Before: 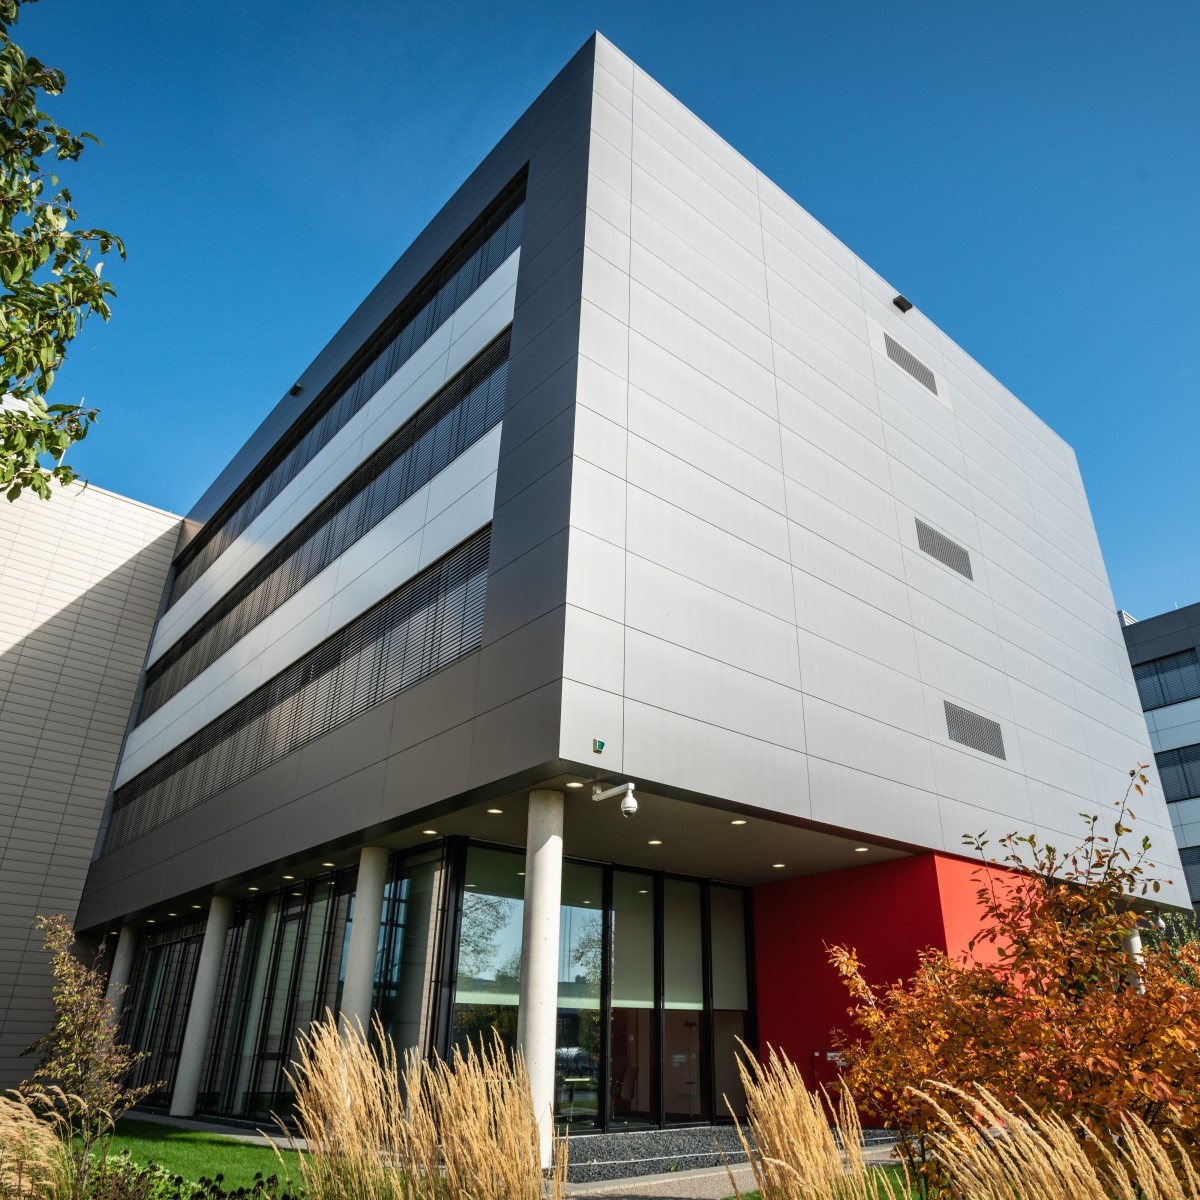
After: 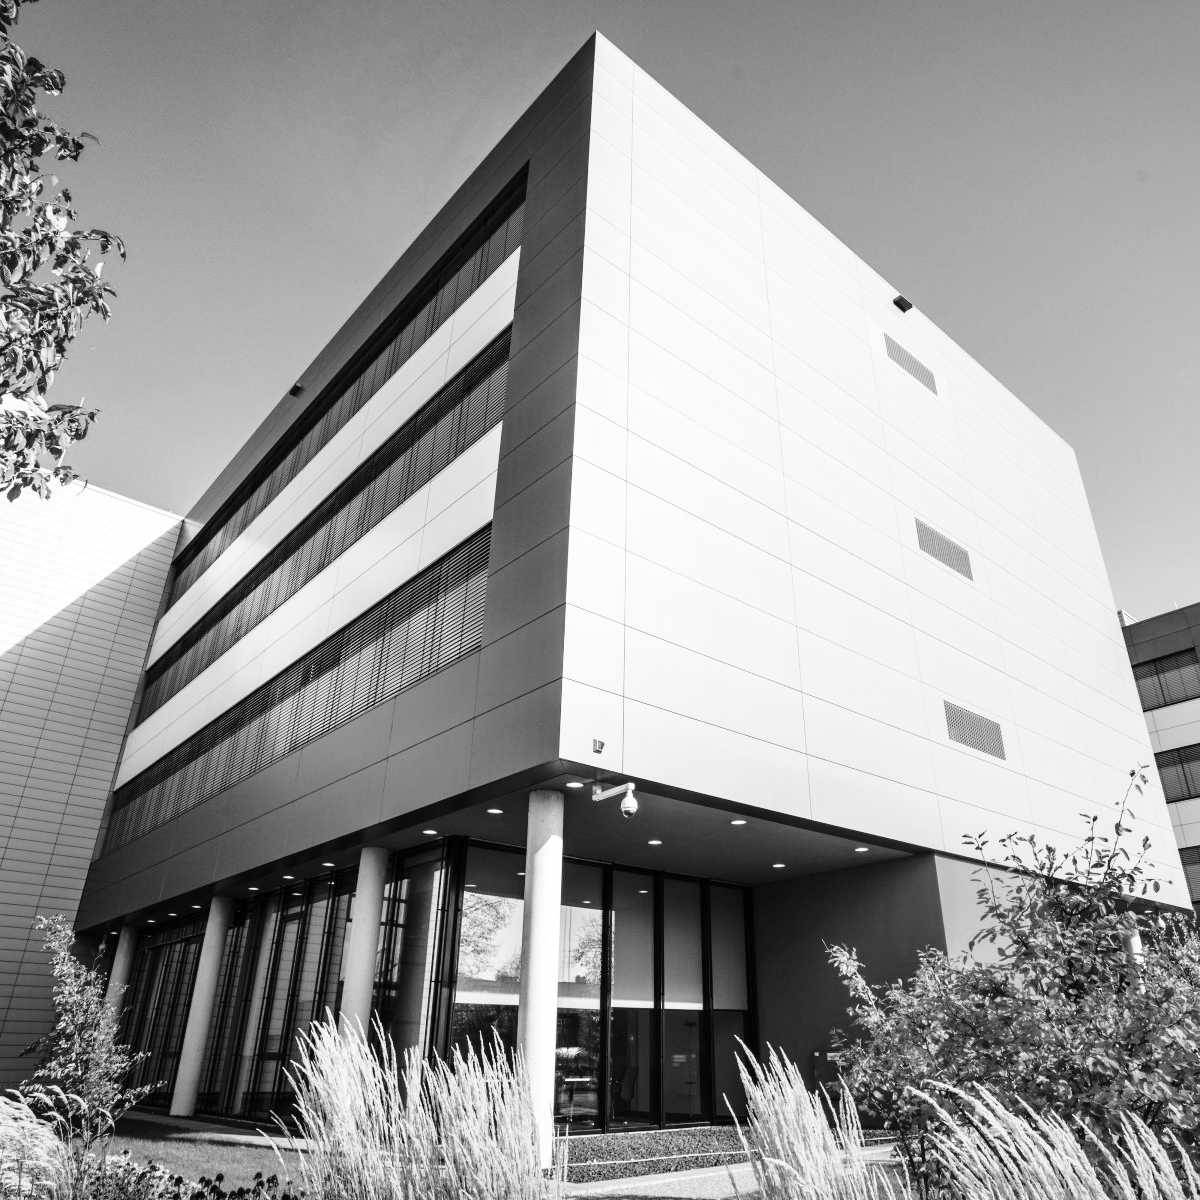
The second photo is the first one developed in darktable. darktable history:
base curve: curves: ch0 [(0, 0) (0.032, 0.037) (0.105, 0.228) (0.435, 0.76) (0.856, 0.983) (1, 1)], preserve colors none
monochrome: on, module defaults
